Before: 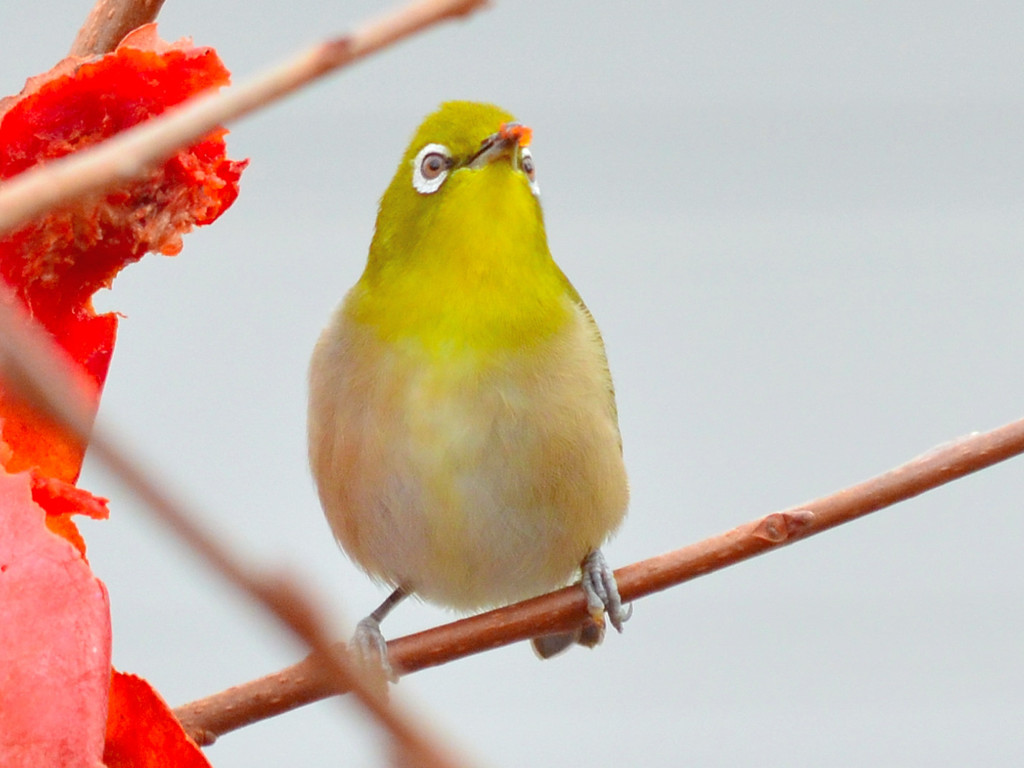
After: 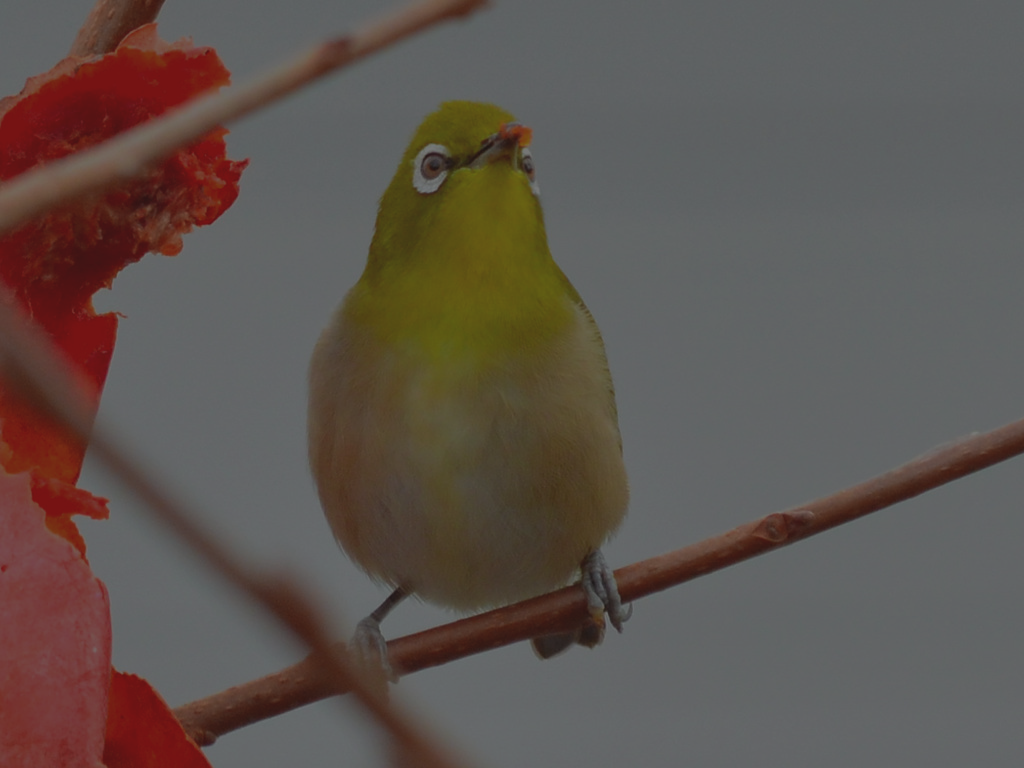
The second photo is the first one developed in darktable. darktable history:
exposure: black level correction -0.037, exposure -0.495 EV, compensate exposure bias true, compensate highlight preservation false
